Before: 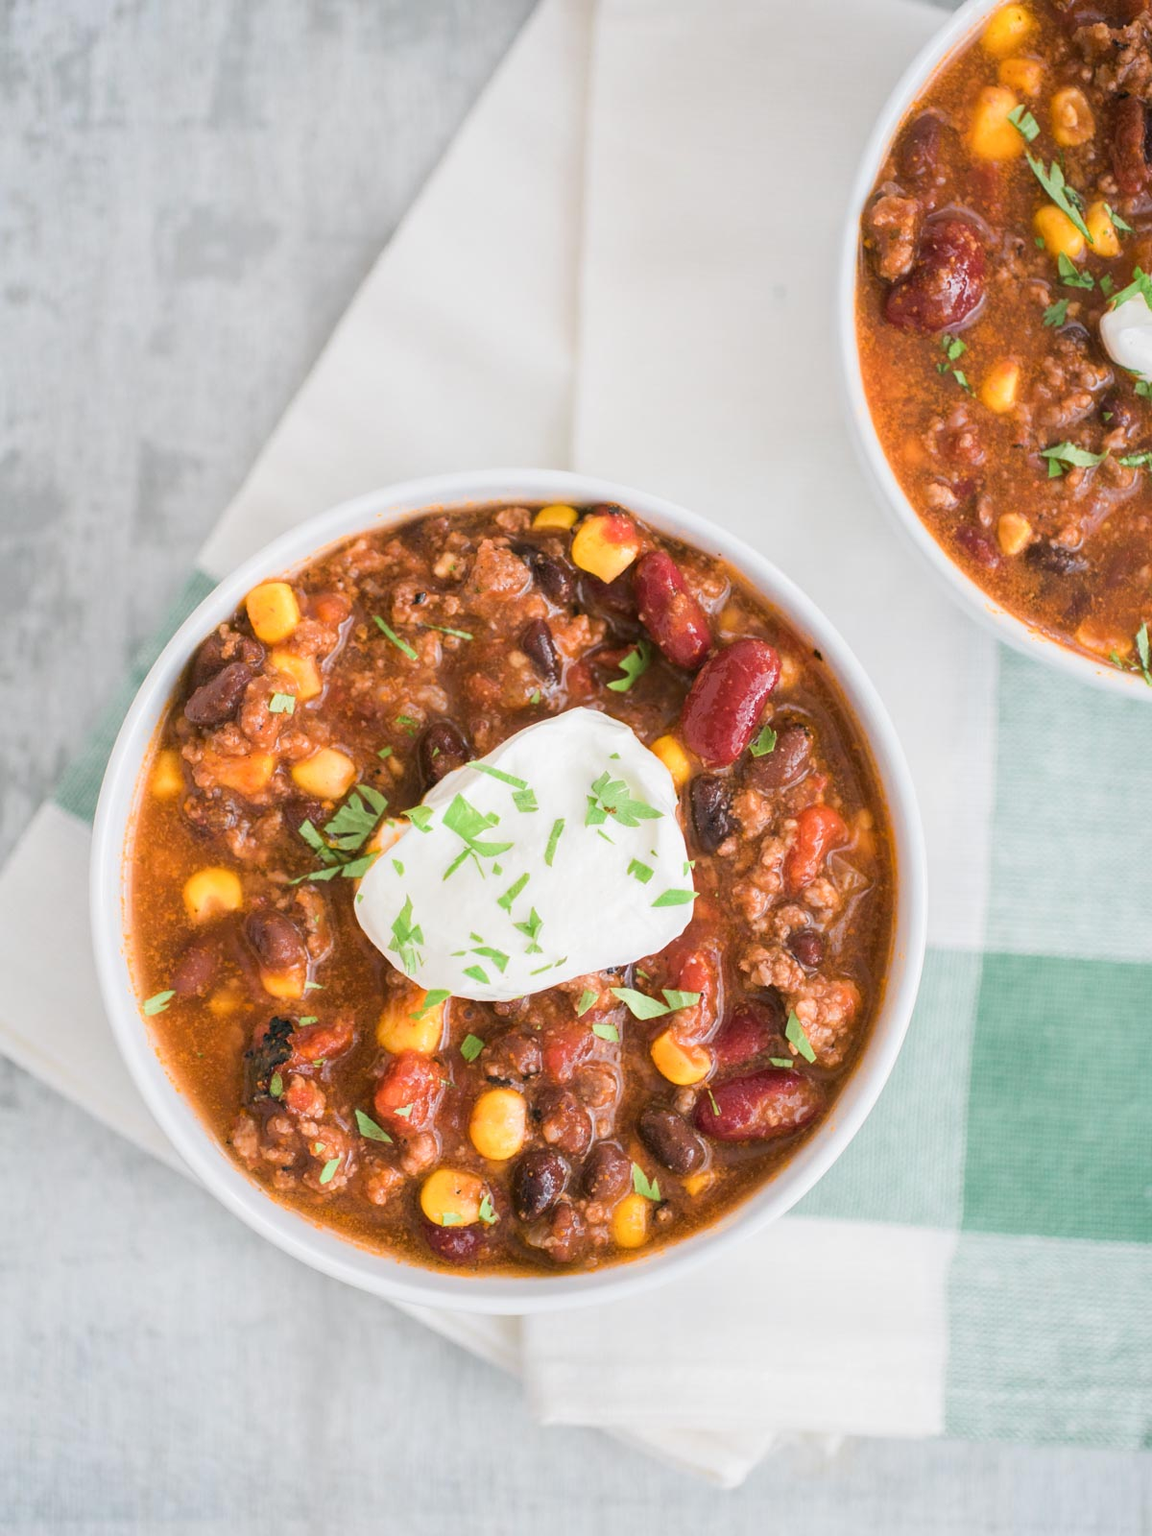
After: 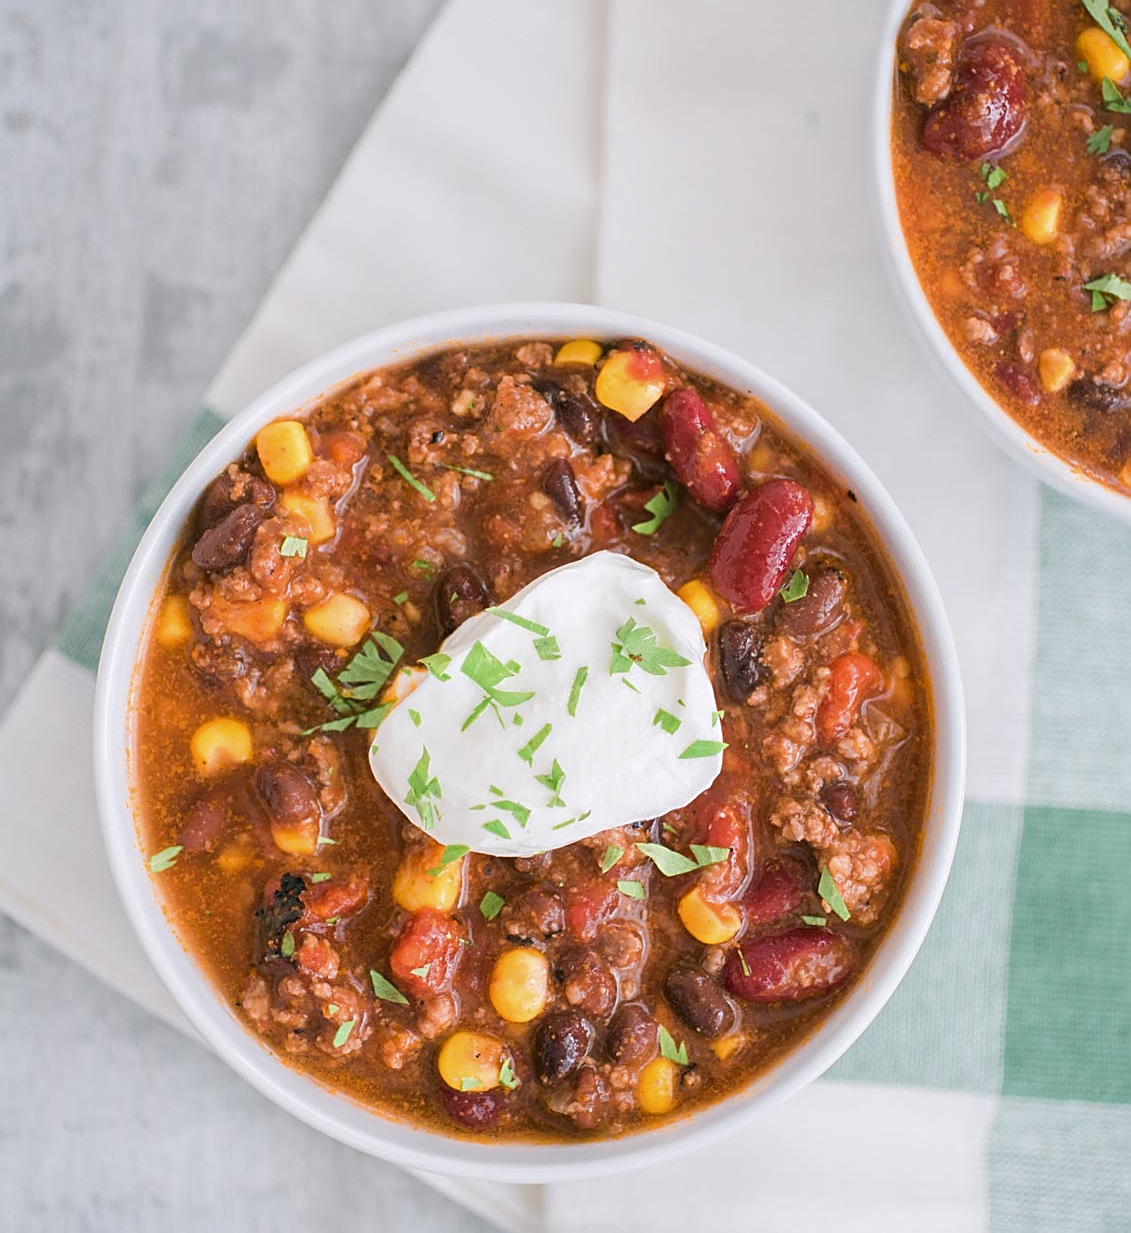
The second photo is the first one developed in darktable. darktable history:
white balance: red 1.004, blue 1.024
base curve: curves: ch0 [(0, 0) (0.74, 0.67) (1, 1)]
crop and rotate: angle 0.03°, top 11.643%, right 5.651%, bottom 11.189%
sharpen: on, module defaults
